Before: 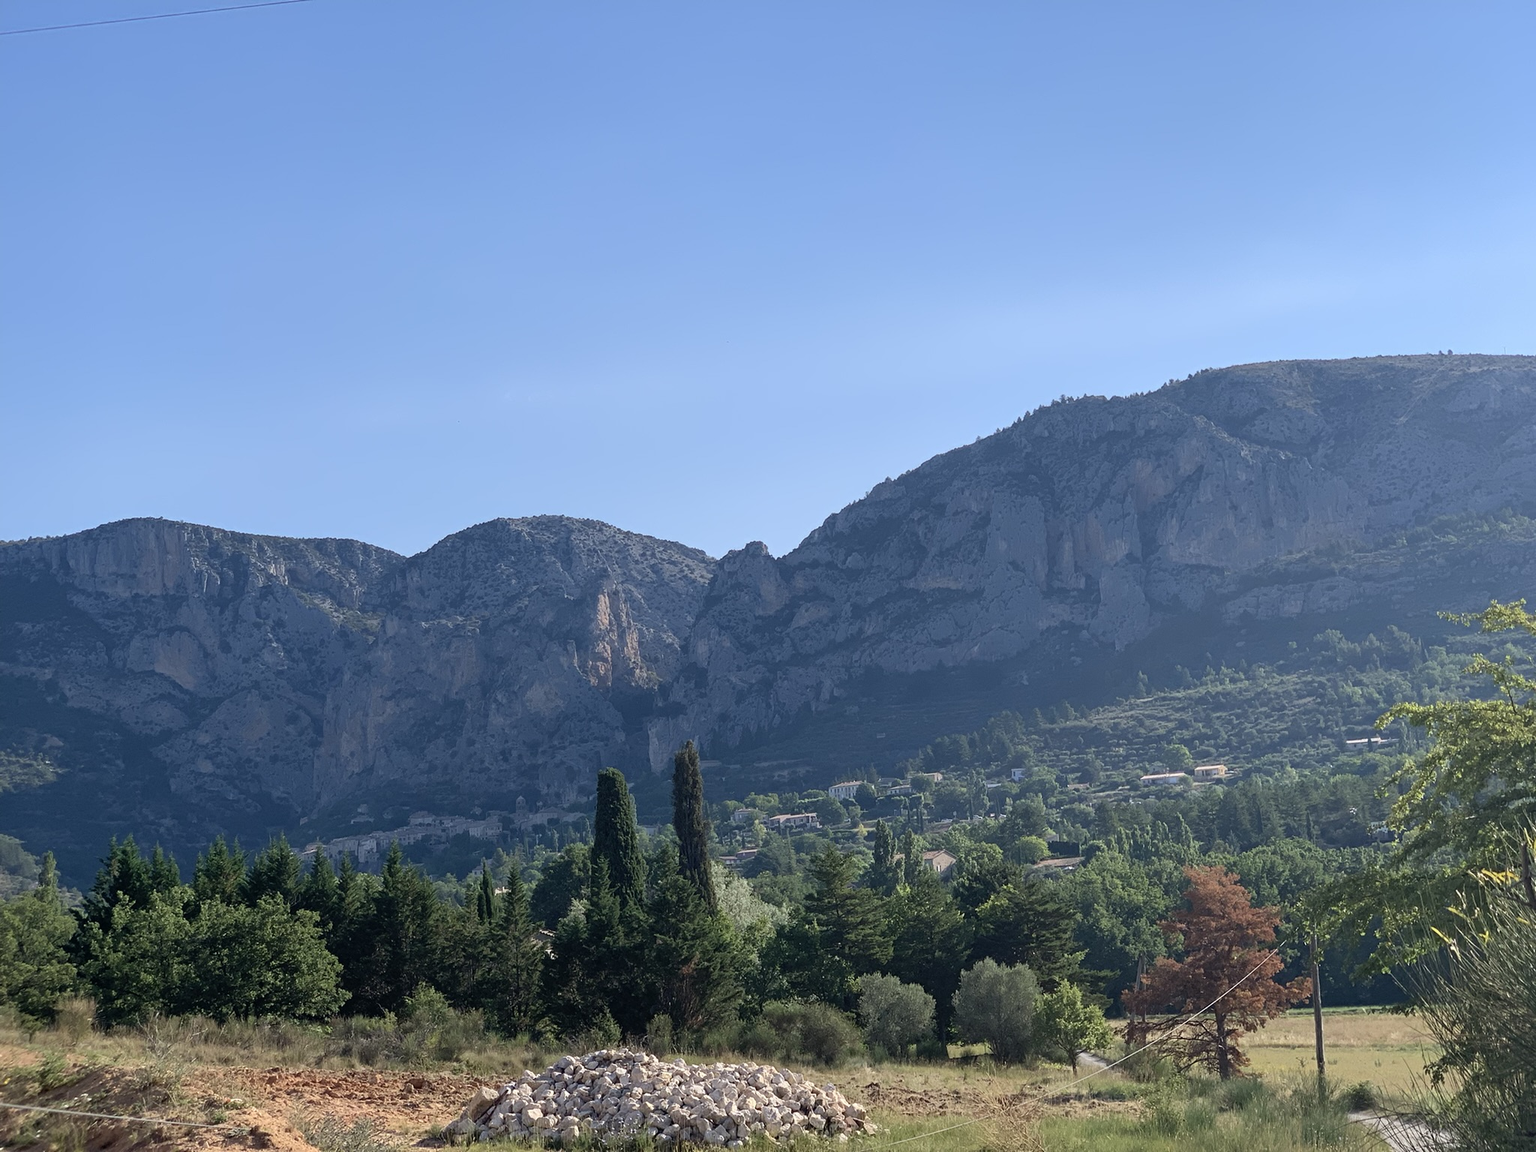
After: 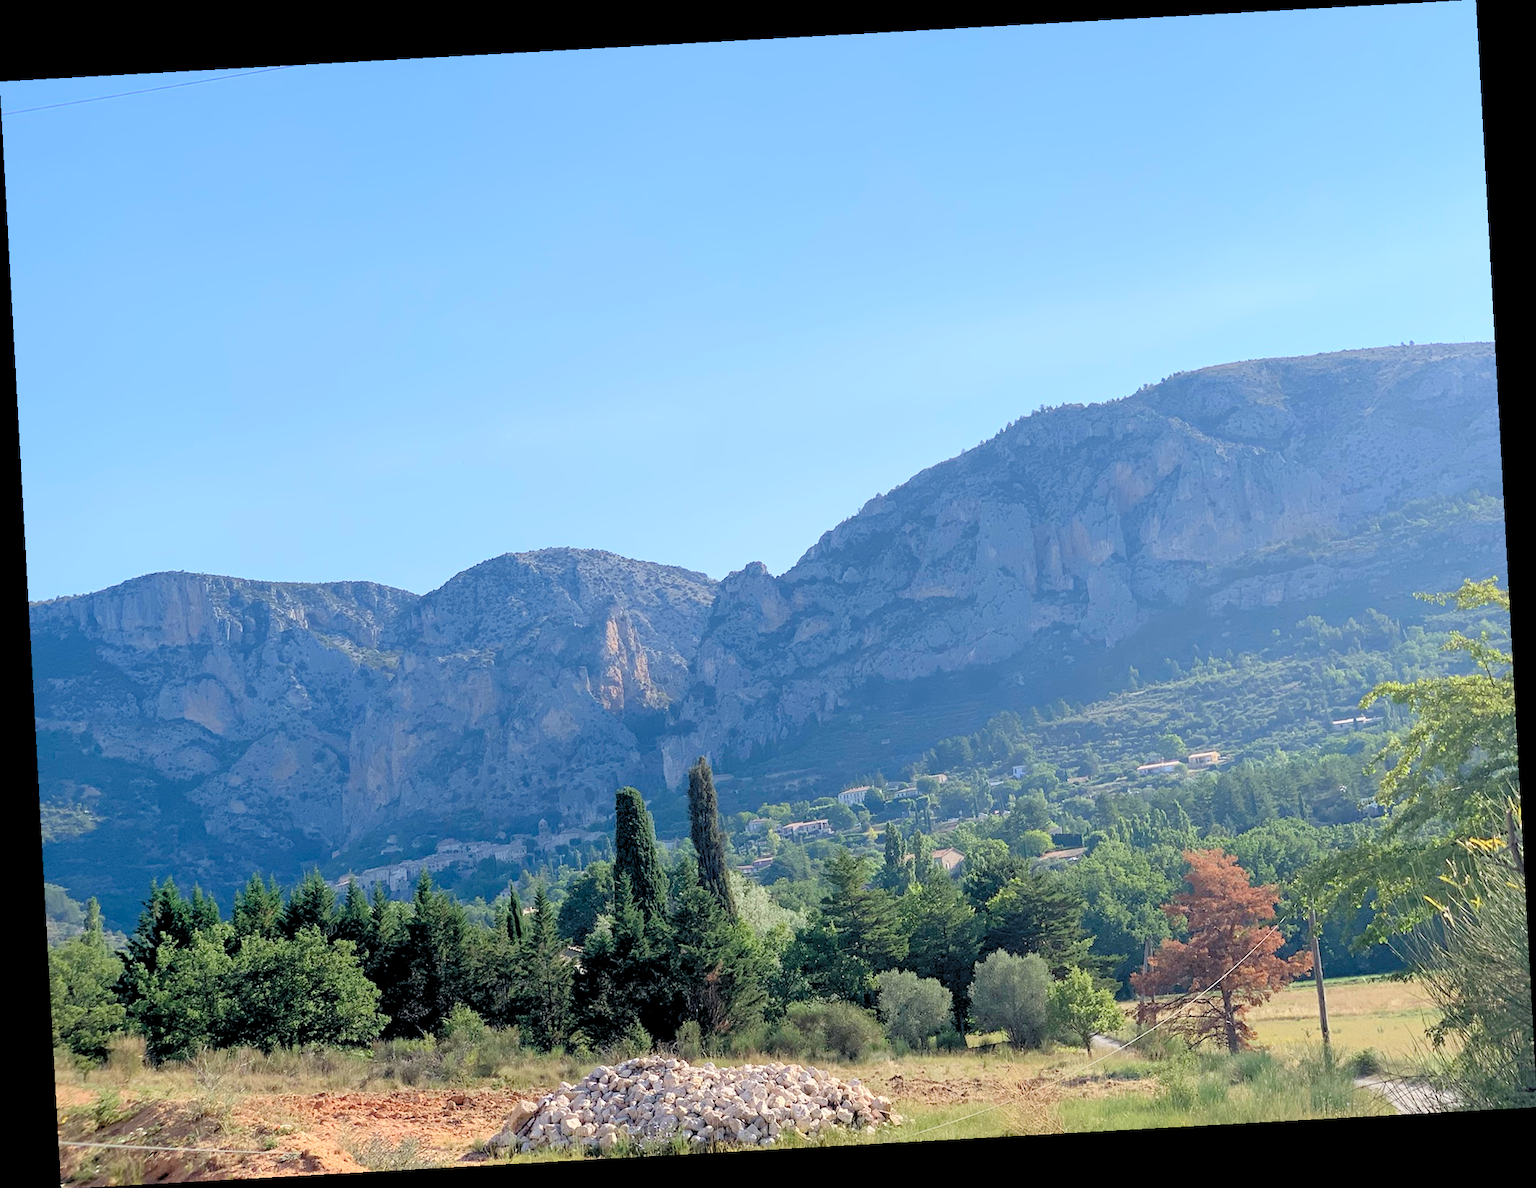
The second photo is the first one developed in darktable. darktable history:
rotate and perspective: rotation -3.18°, automatic cropping off
levels: levels [0.072, 0.414, 0.976]
